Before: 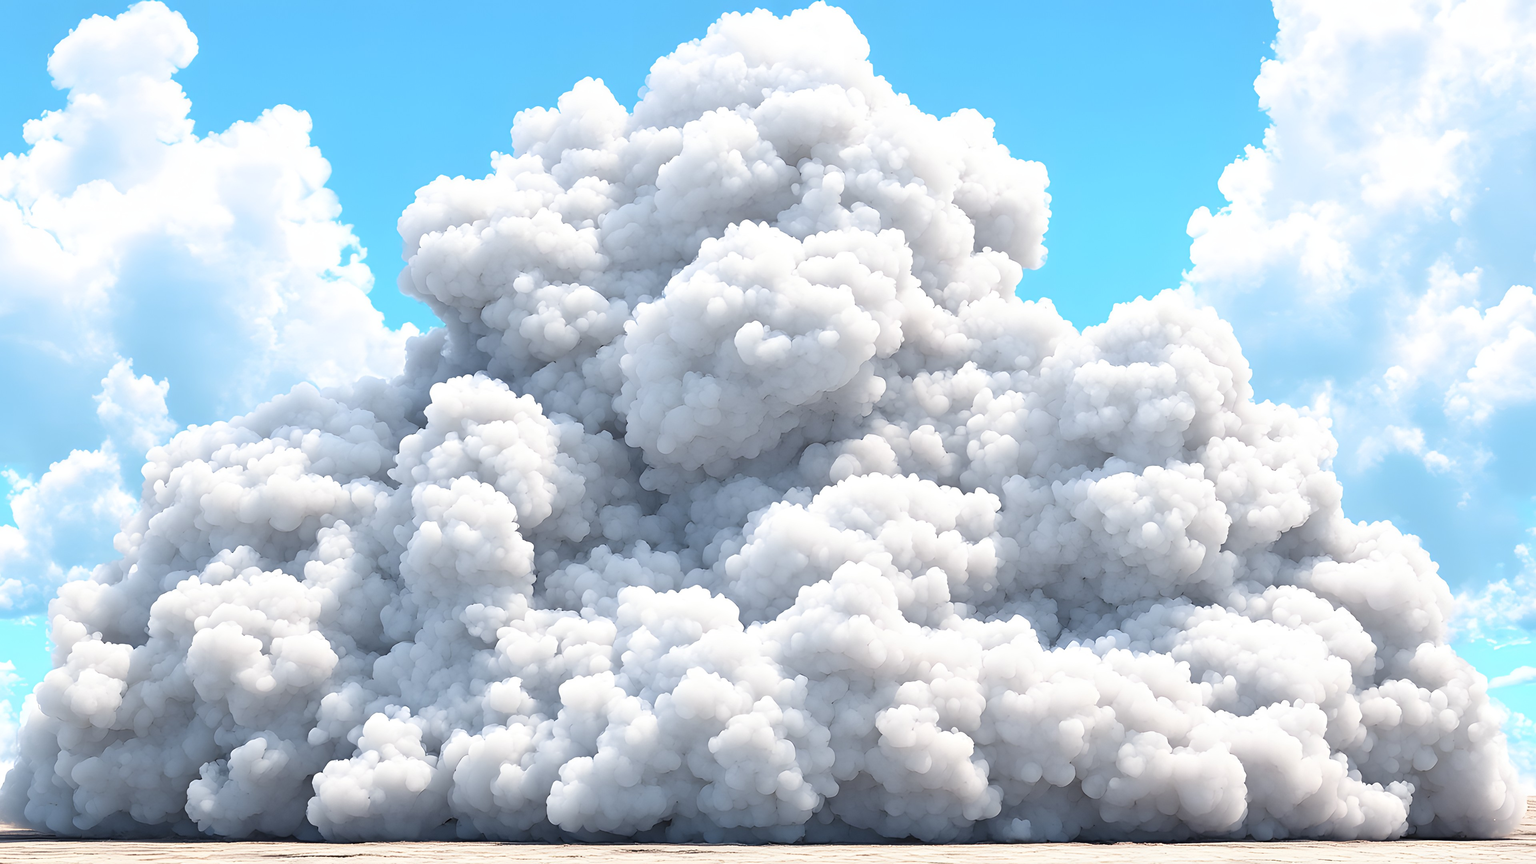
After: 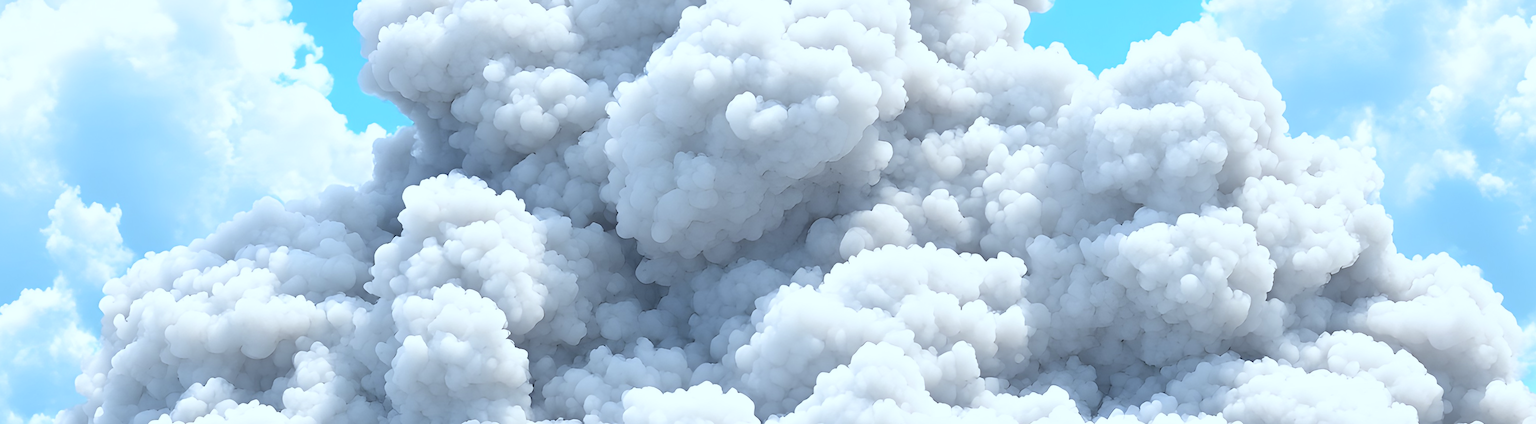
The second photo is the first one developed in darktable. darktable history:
crop and rotate: top 26.056%, bottom 25.543%
rotate and perspective: rotation -4.57°, crop left 0.054, crop right 0.944, crop top 0.087, crop bottom 0.914
white balance: red 0.925, blue 1.046
